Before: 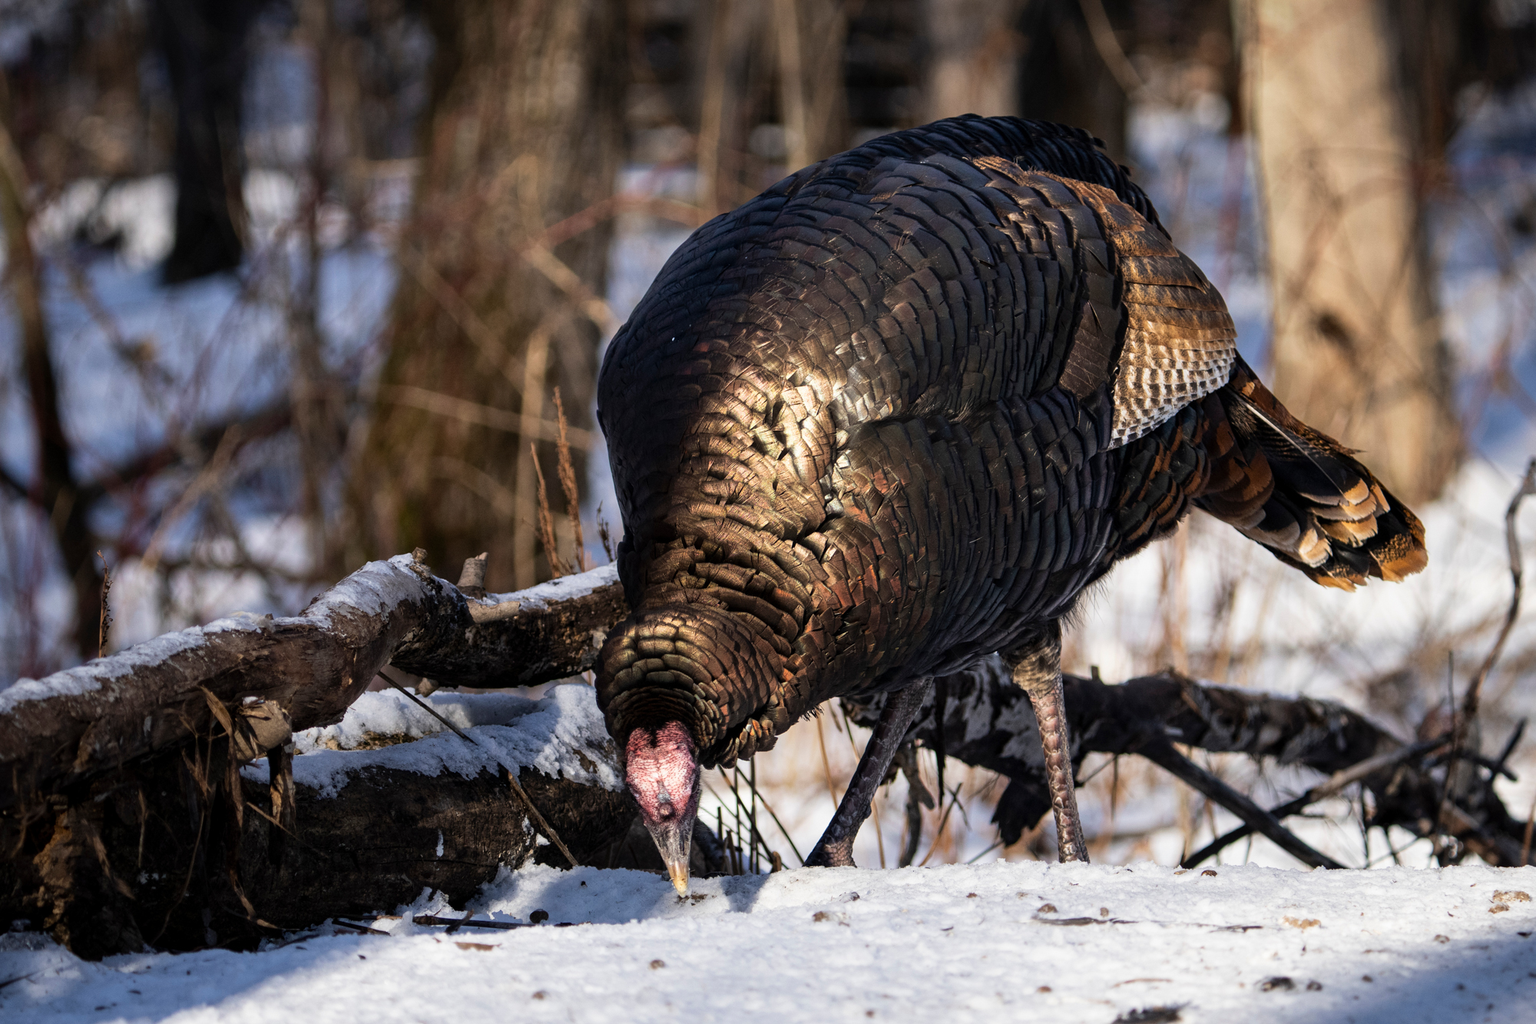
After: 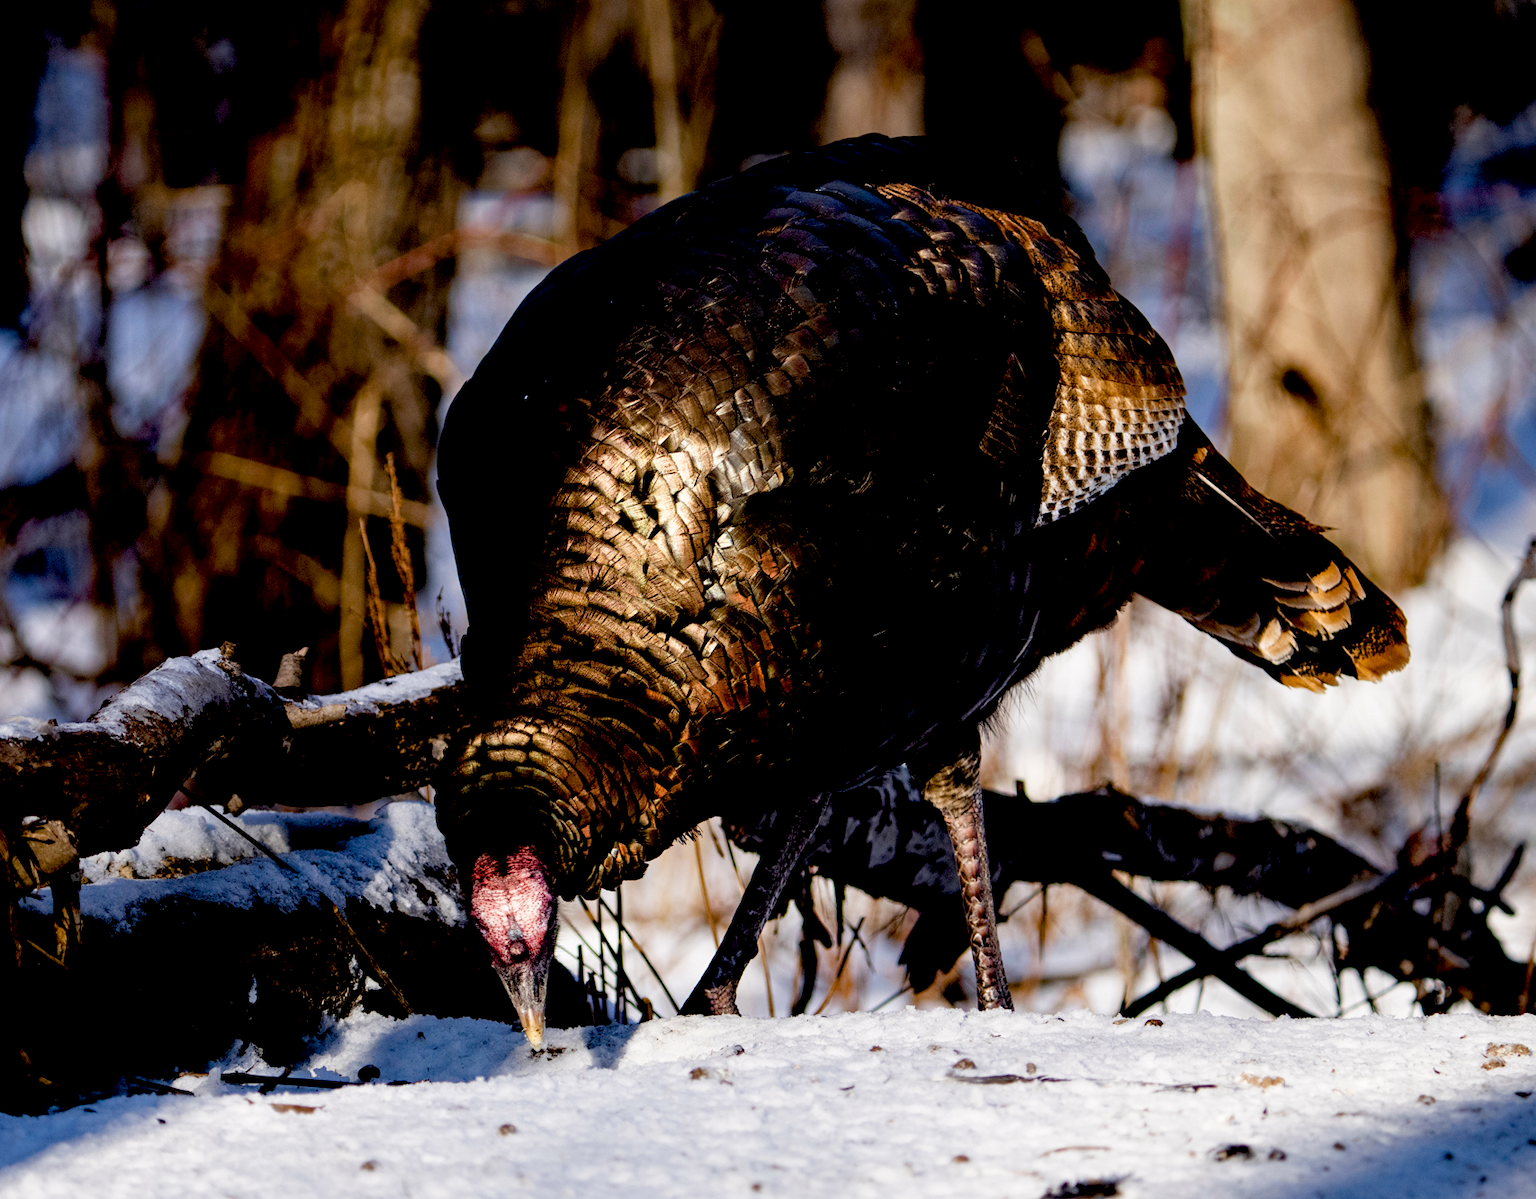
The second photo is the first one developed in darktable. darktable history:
exposure: black level correction 0.046, exposure 0.014 EV, compensate exposure bias true, compensate highlight preservation false
color balance rgb: highlights gain › chroma 0.17%, highlights gain › hue 332.12°, perceptual saturation grading › global saturation 13.567%, perceptual saturation grading › highlights -25.725%, perceptual saturation grading › shadows 29.884%
crop and rotate: left 14.617%
